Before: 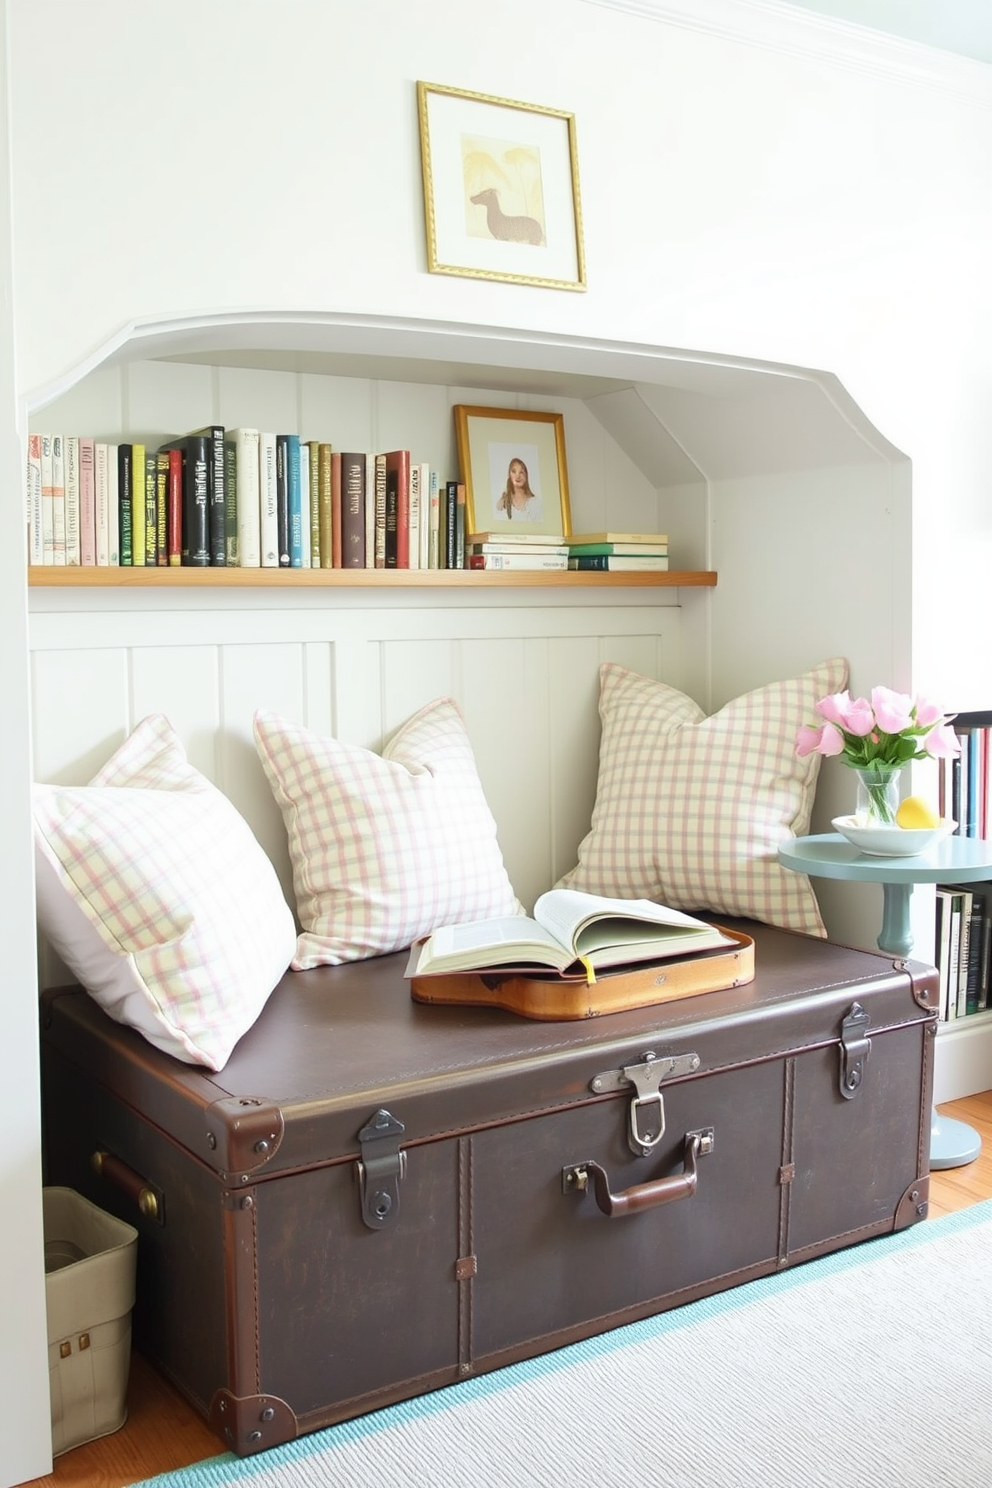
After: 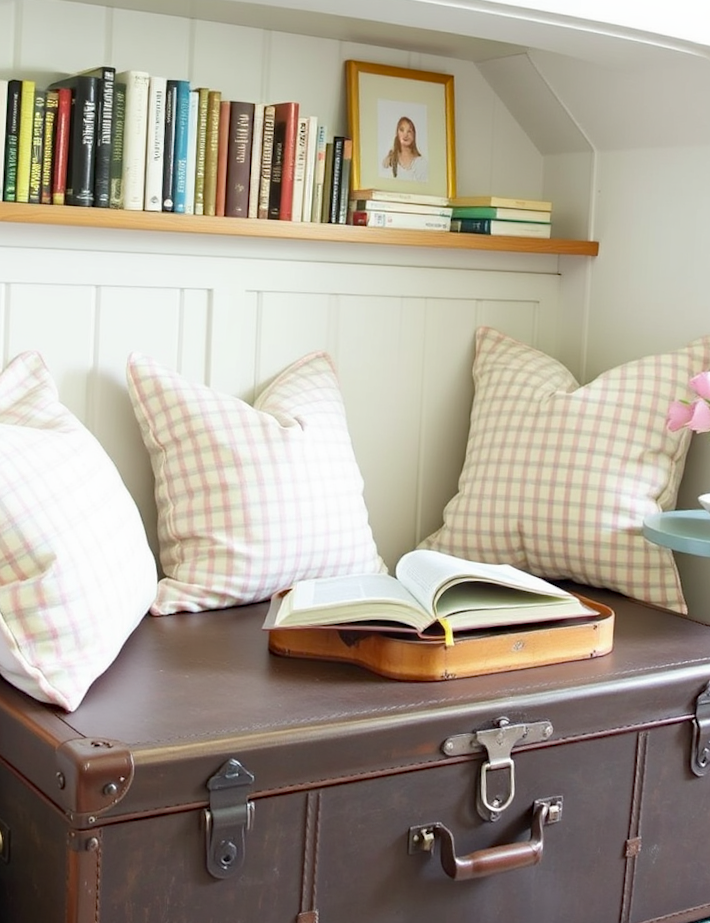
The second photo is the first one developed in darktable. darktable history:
haze removal: compatibility mode true, adaptive false
crop and rotate: angle -3.37°, left 9.79%, top 20.73%, right 12.42%, bottom 11.82%
